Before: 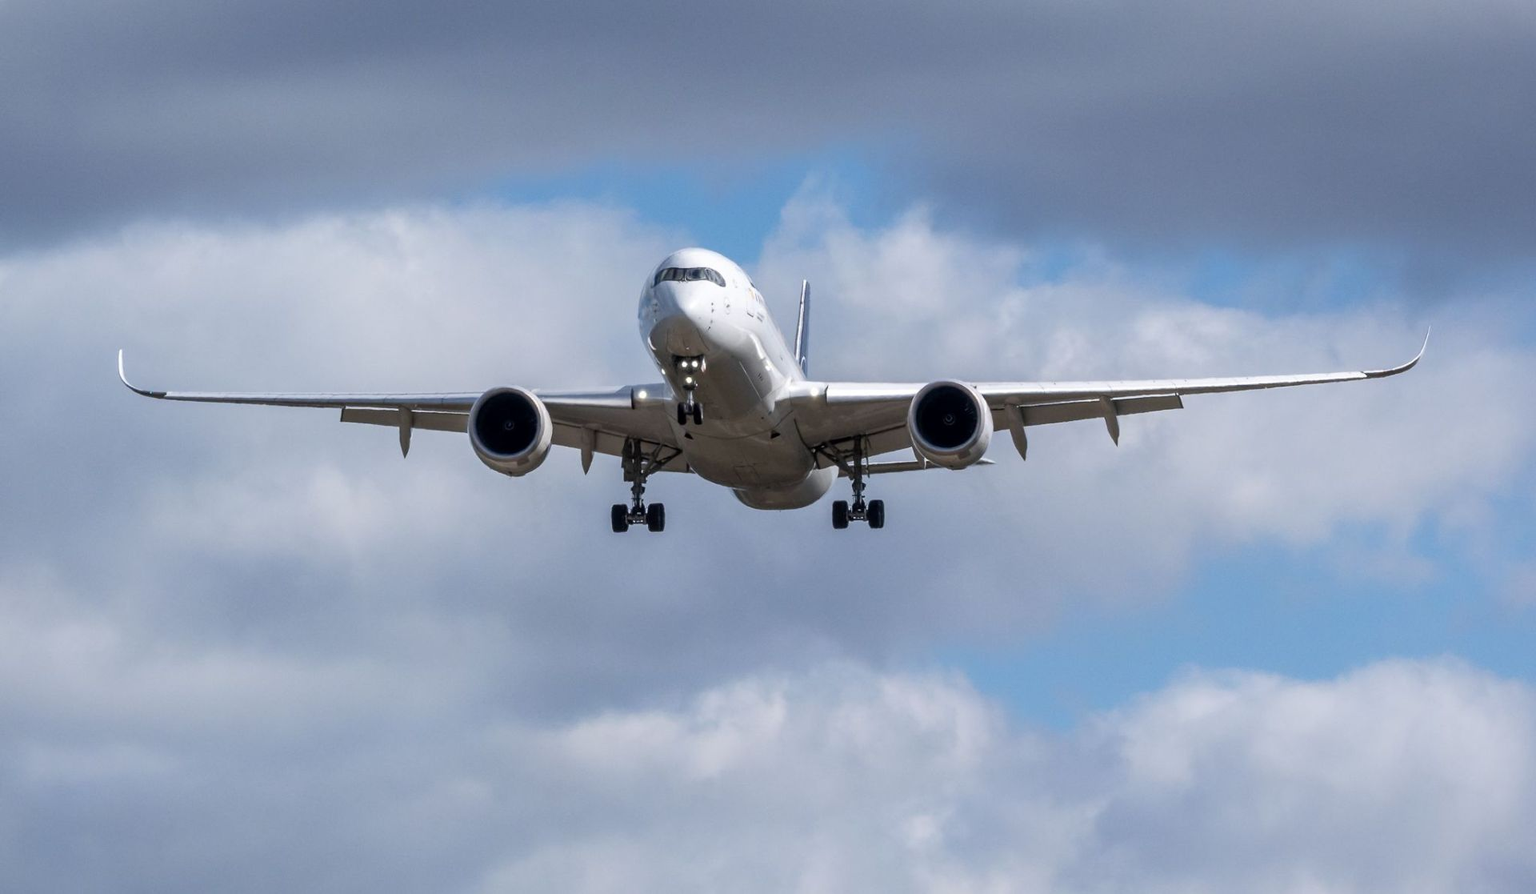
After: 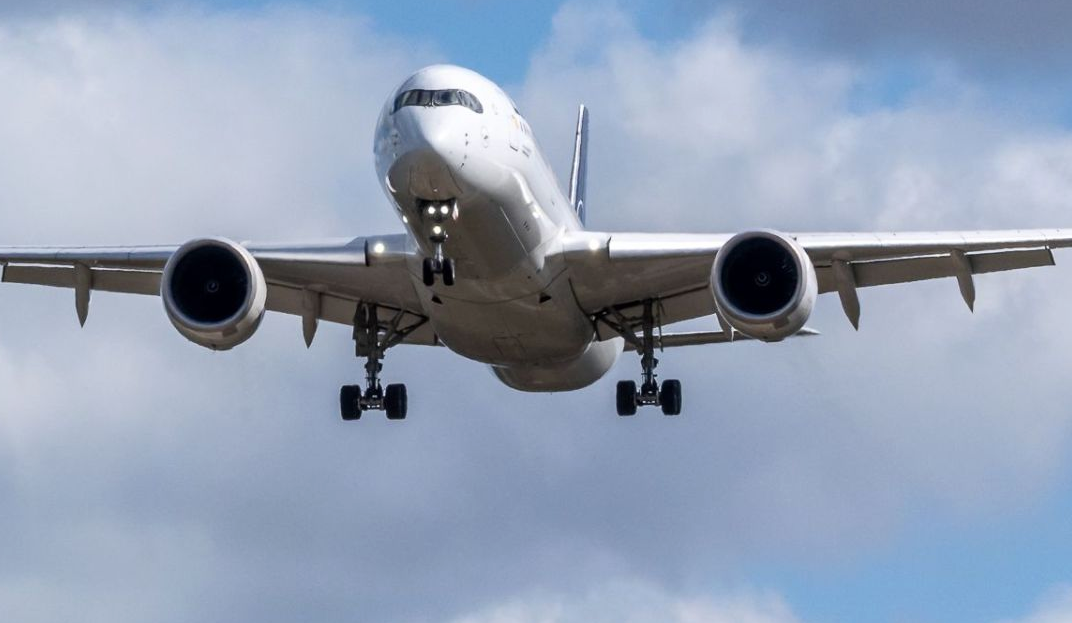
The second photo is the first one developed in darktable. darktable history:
contrast brightness saturation: contrast 0.1, brightness 0.02, saturation 0.02
crop and rotate: left 22.13%, top 22.054%, right 22.026%, bottom 22.102%
